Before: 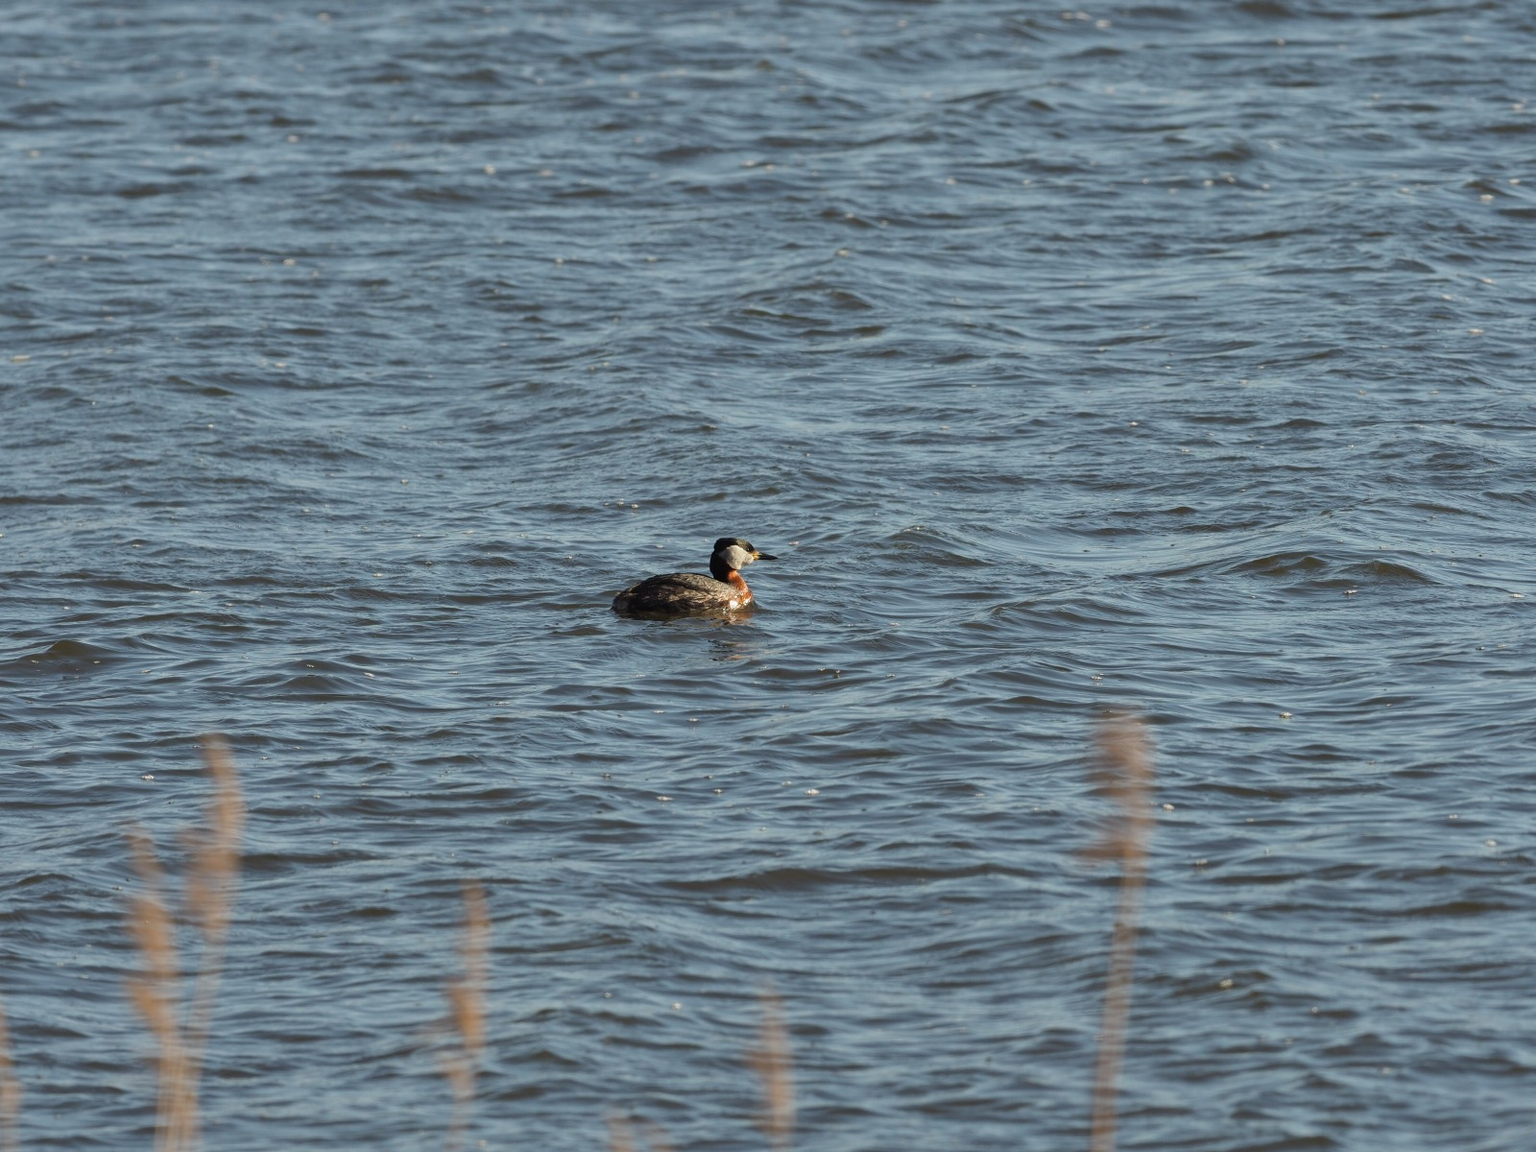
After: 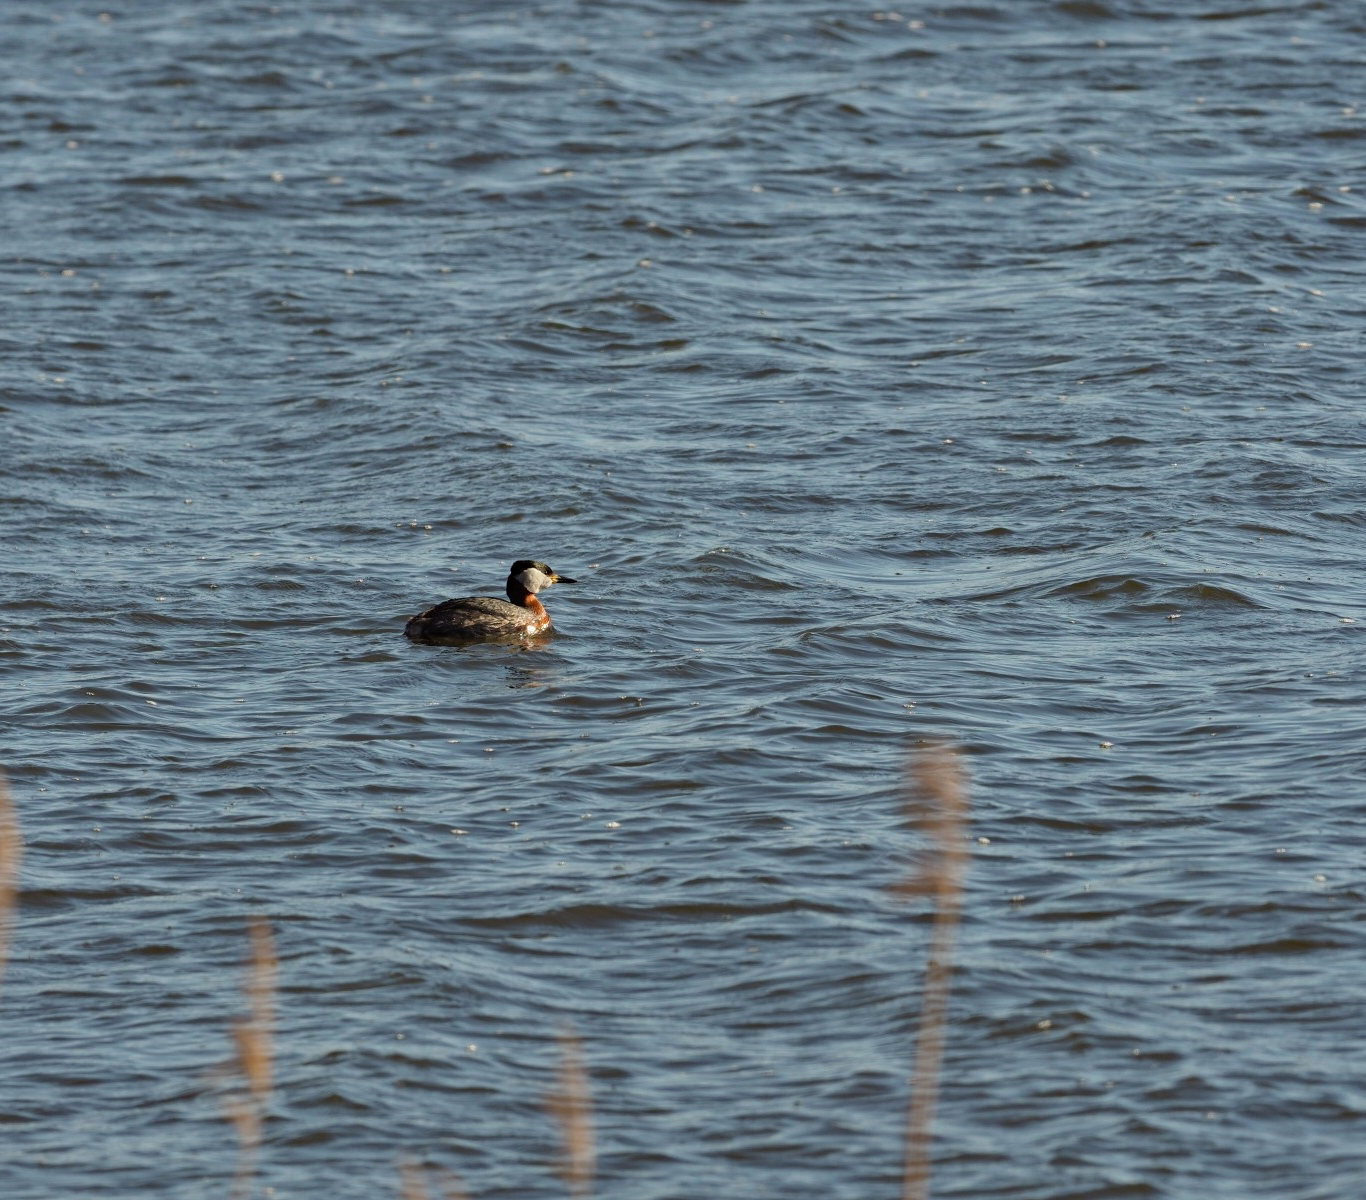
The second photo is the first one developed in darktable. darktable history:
haze removal: compatibility mode true, adaptive false
crop and rotate: left 14.584%
